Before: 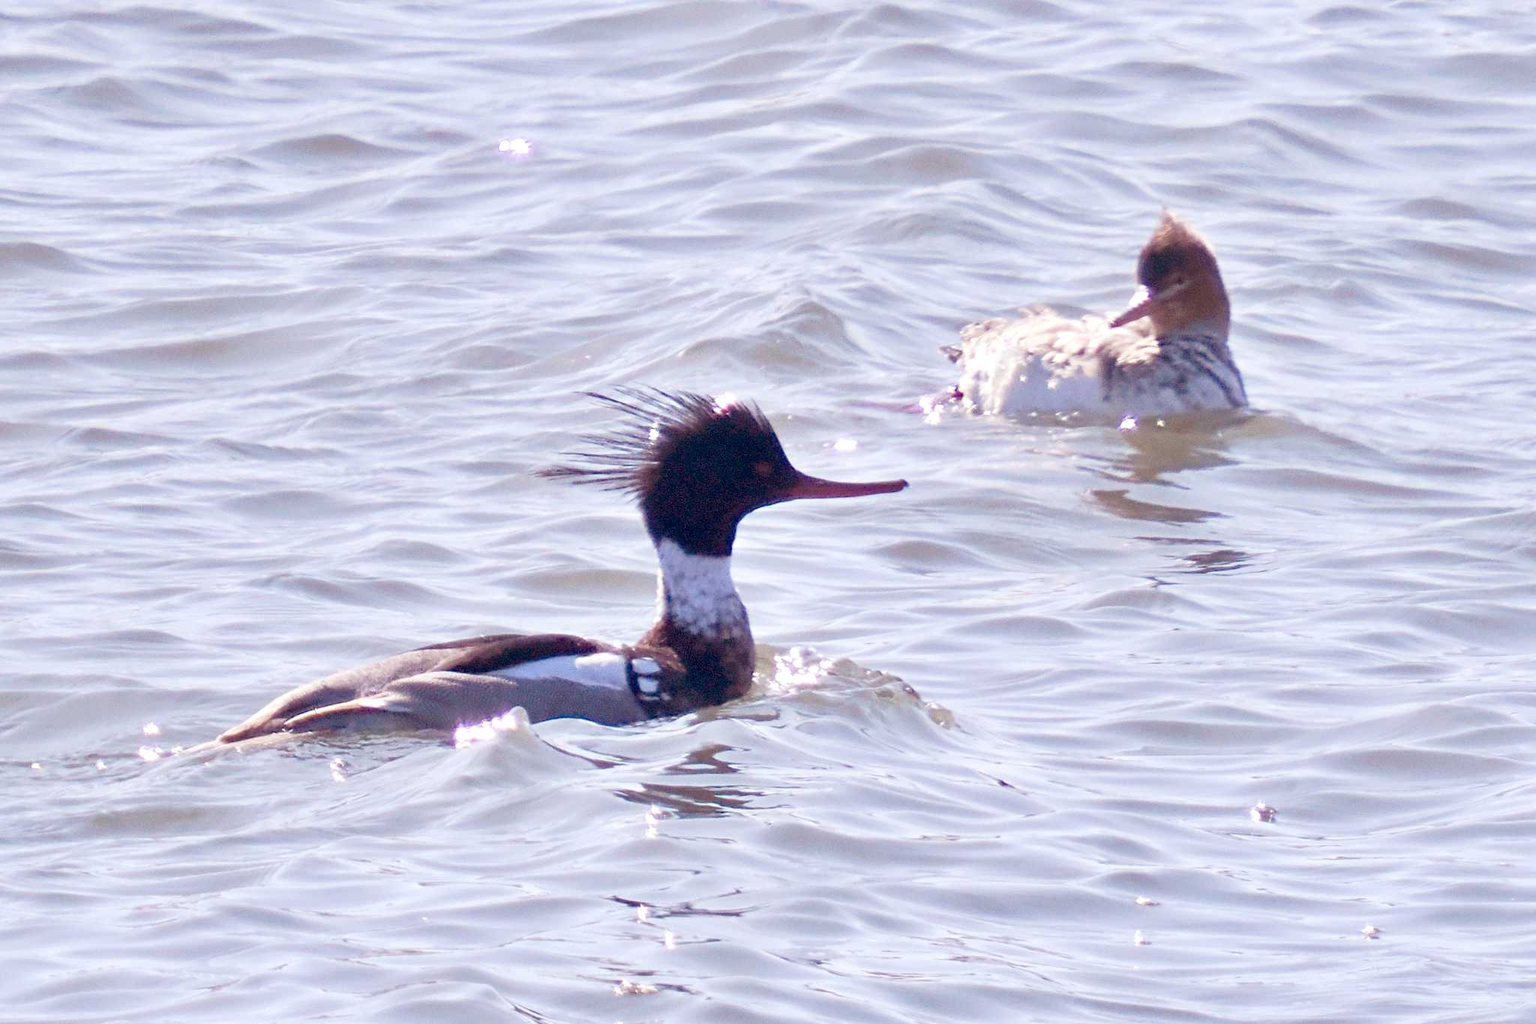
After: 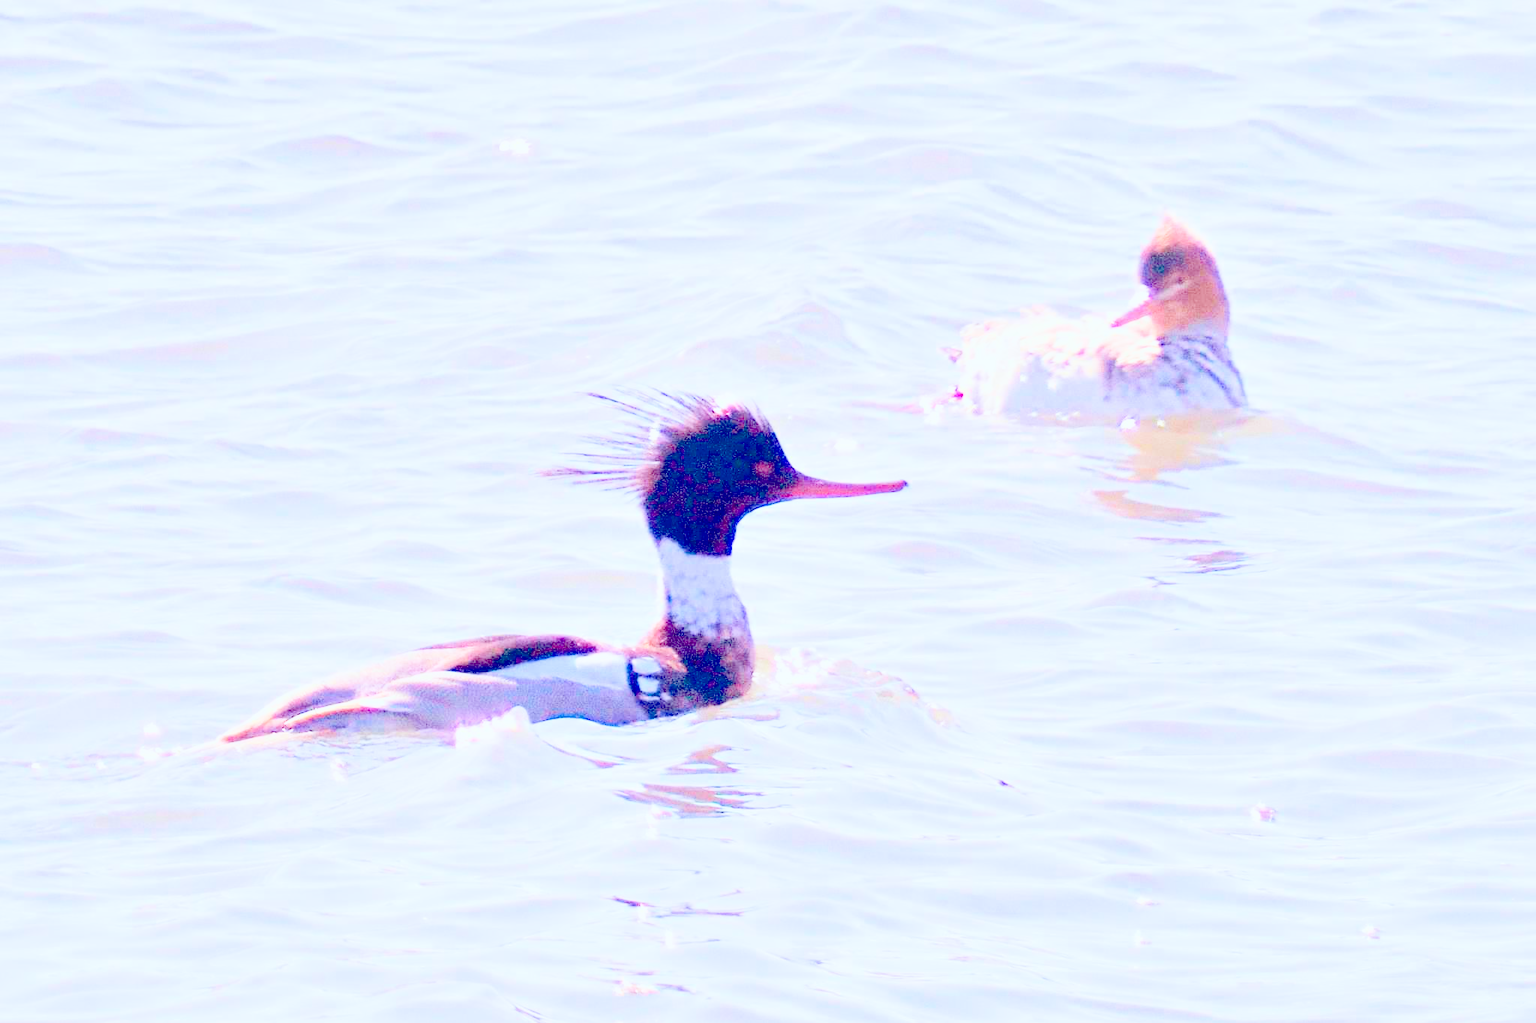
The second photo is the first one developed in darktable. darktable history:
exposure: black level correction 0.009, exposure -0.159 EV, compensate highlight preservation false
filmic rgb: middle gray luminance 2.5%, black relative exposure -10 EV, white relative exposure 7 EV, threshold 6 EV, dynamic range scaling 10%, target black luminance 0%, hardness 3.19, latitude 44.39%, contrast 0.682, highlights saturation mix 5%, shadows ↔ highlights balance 13.63%, add noise in highlights 0, color science v3 (2019), use custom middle-gray values true, iterations of high-quality reconstruction 0, contrast in highlights soft, enable highlight reconstruction true
color correction: highlights a* -2.73, highlights b* -2.09, shadows a* 2.41, shadows b* 2.73
contrast brightness saturation: contrast 0.2, brightness 0.16, saturation 0.22
